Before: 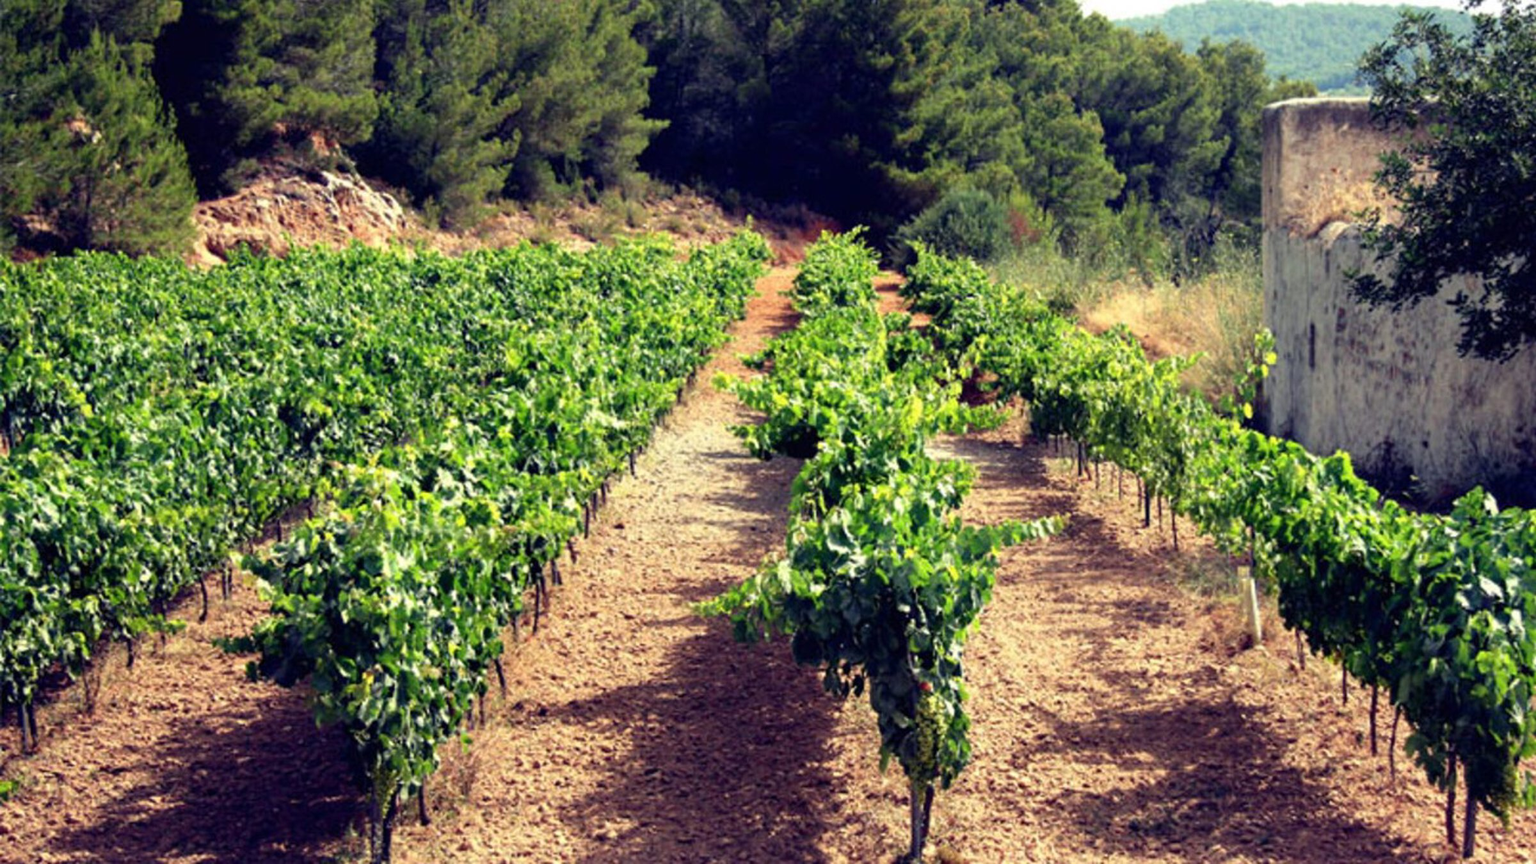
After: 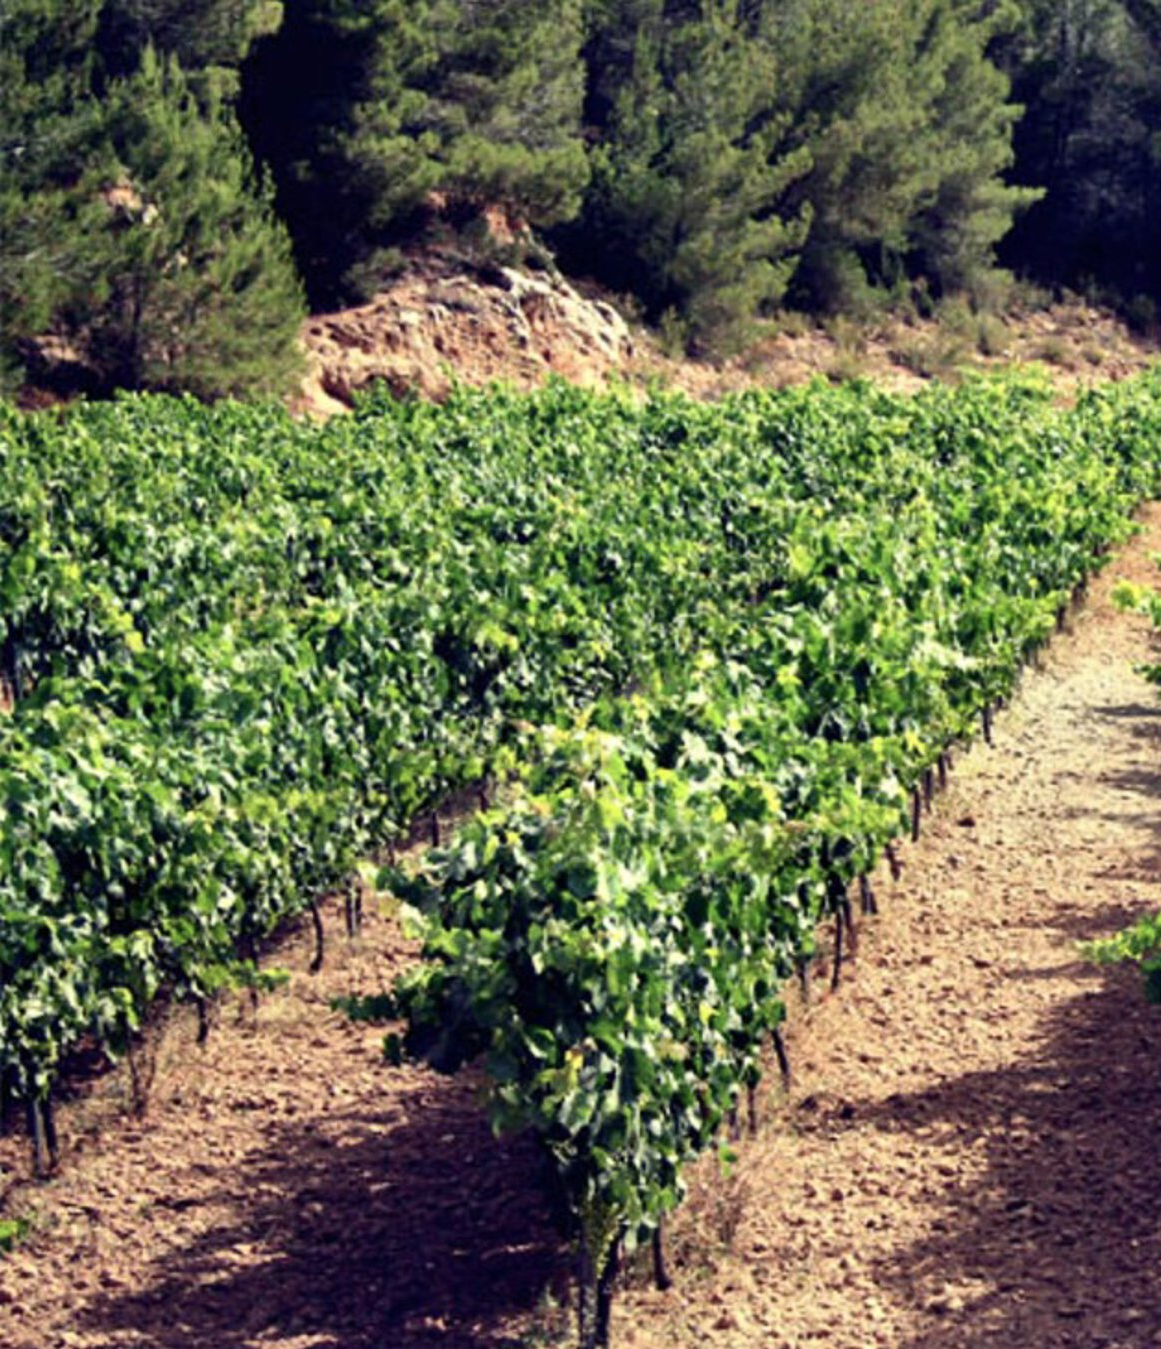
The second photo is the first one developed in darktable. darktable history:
crop and rotate: left 0.044%, top 0%, right 51.562%
contrast brightness saturation: contrast 0.107, saturation -0.169
shadows and highlights: radius 108.15, shadows 44.66, highlights -67.34, low approximation 0.01, soften with gaussian
